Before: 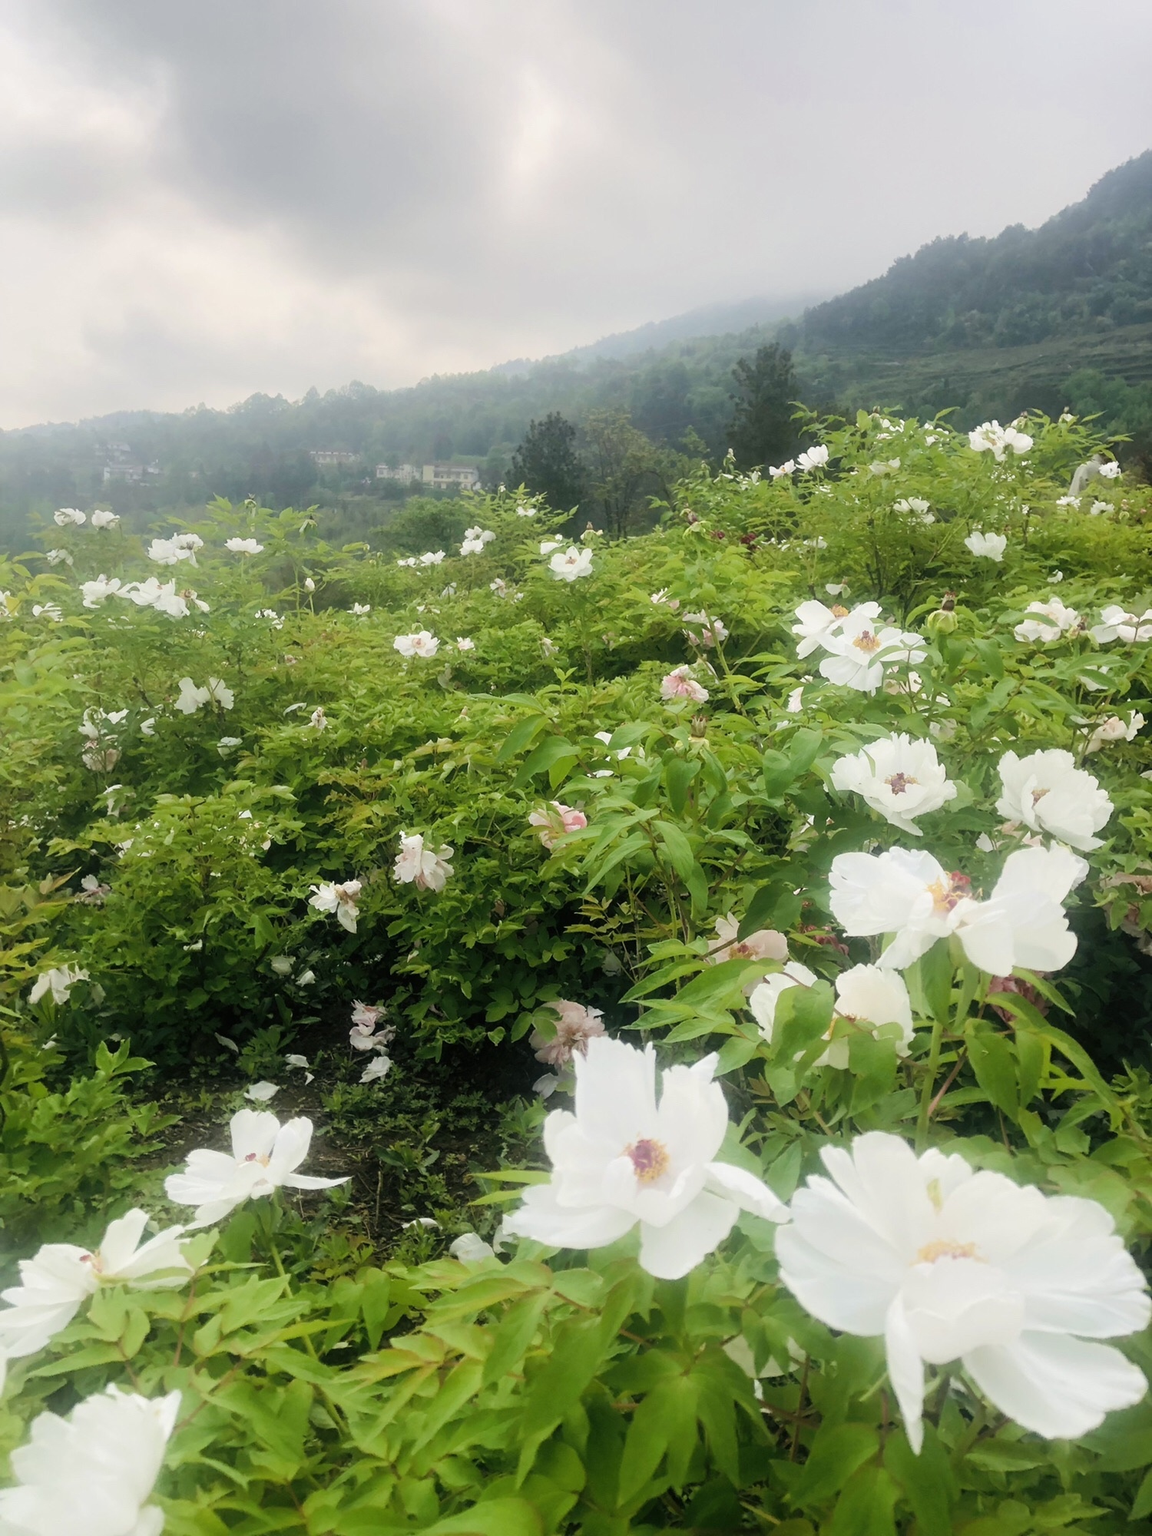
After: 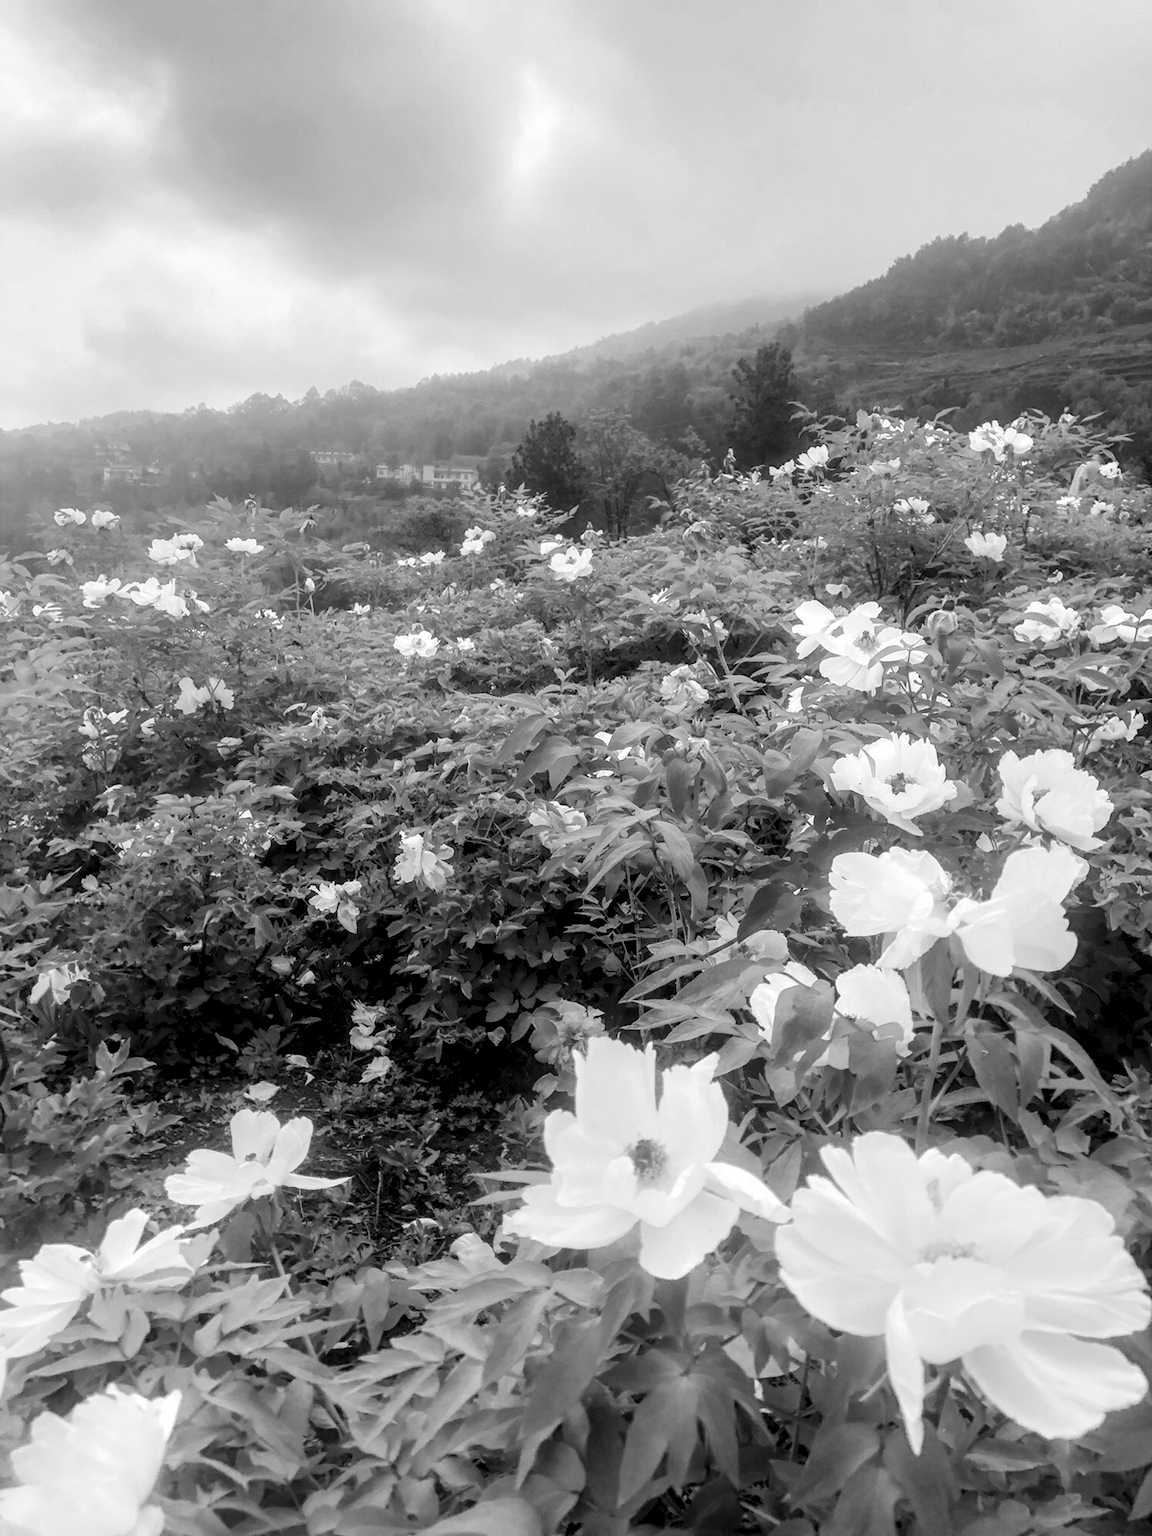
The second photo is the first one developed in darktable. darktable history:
rgb levels: mode RGB, independent channels, levels [[0, 0.474, 1], [0, 0.5, 1], [0, 0.5, 1]]
local contrast: highlights 20%, detail 150%
color zones: curves: ch1 [(0, -0.014) (0.143, -0.013) (0.286, -0.013) (0.429, -0.016) (0.571, -0.019) (0.714, -0.015) (0.857, 0.002) (1, -0.014)]
white balance: red 0.925, blue 1.046
